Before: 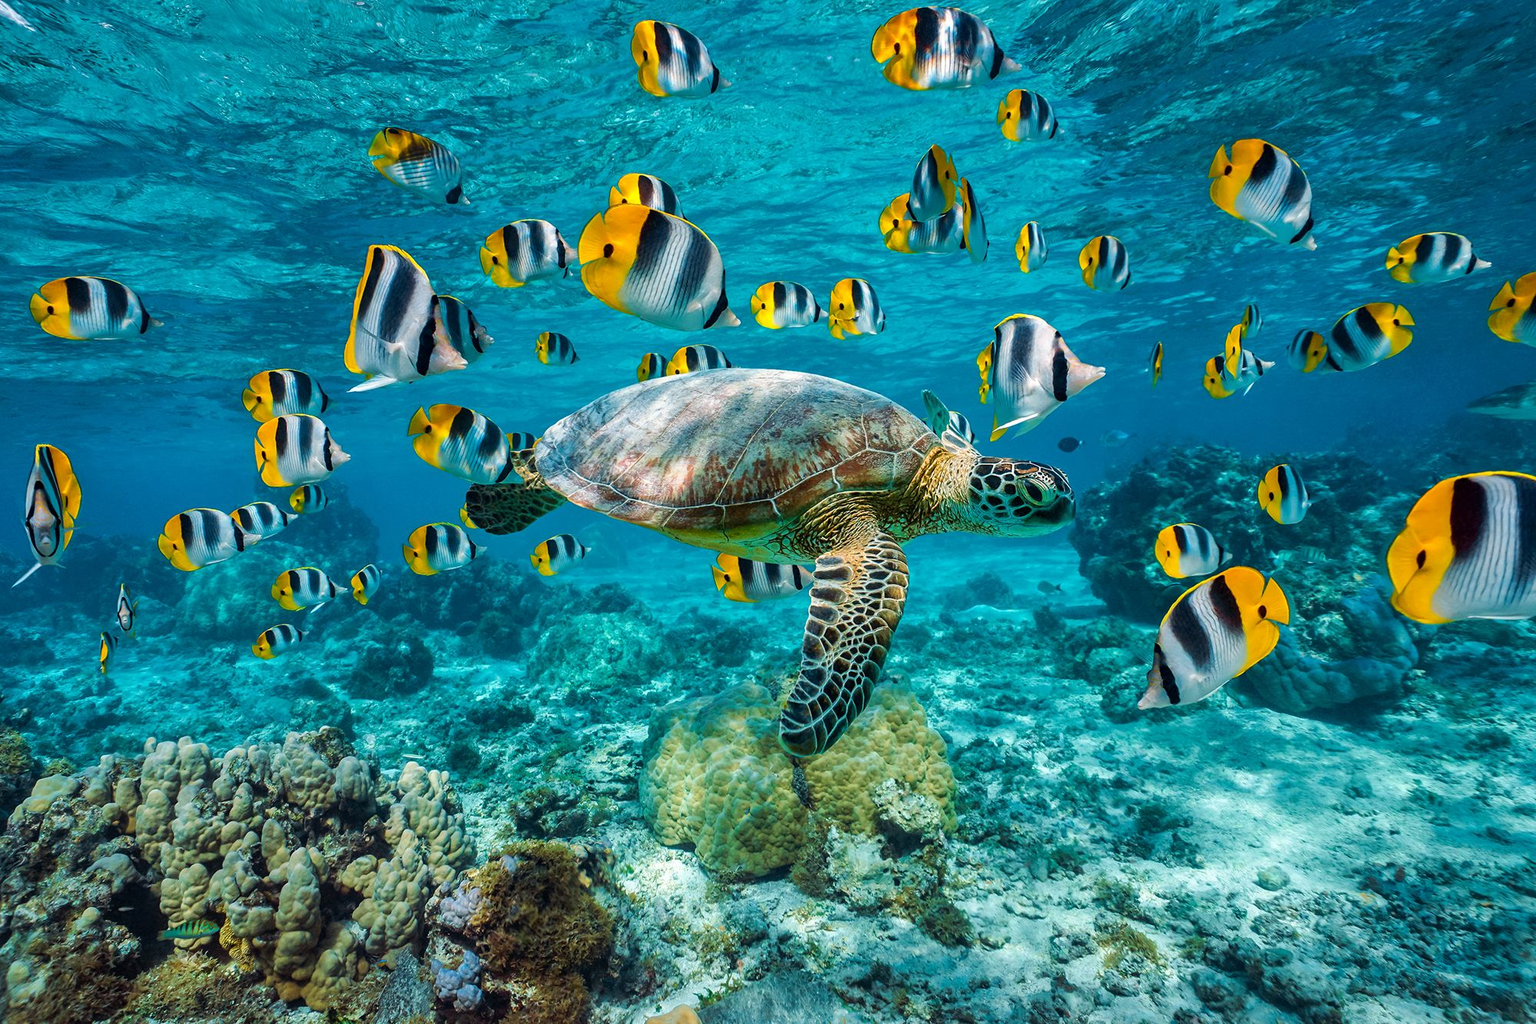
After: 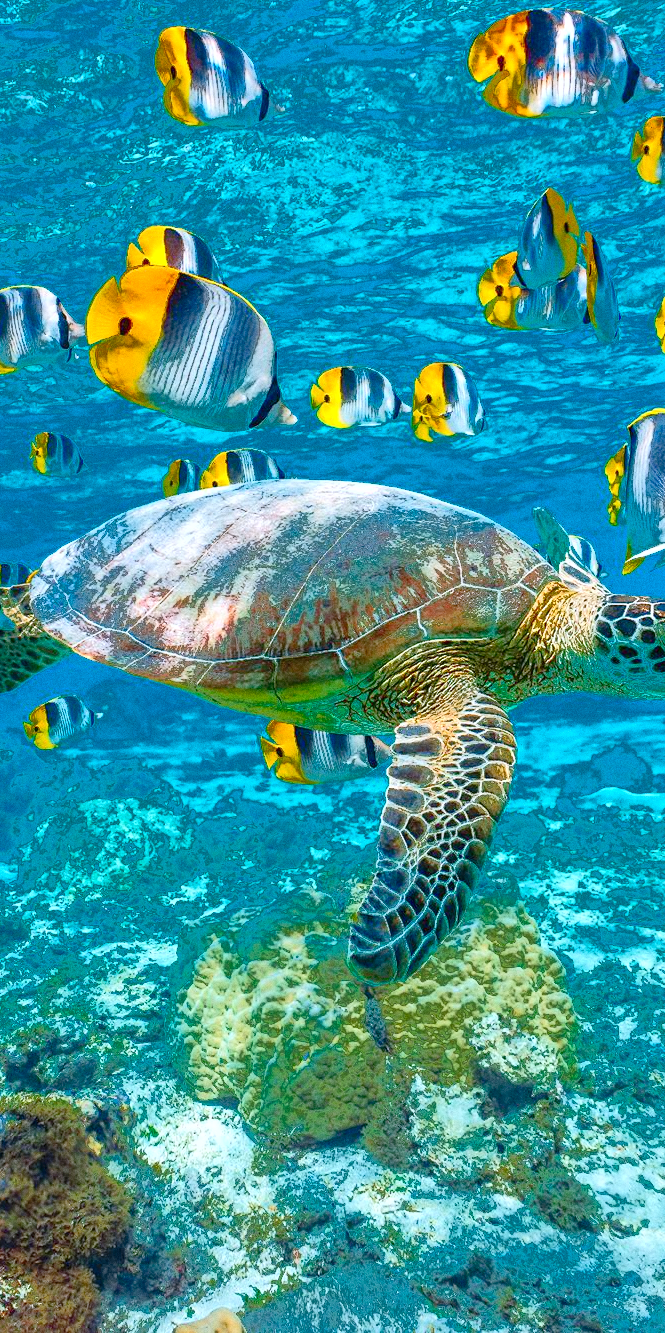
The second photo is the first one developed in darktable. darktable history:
white balance: red 0.984, blue 1.059
grain: coarseness 3.21 ISO
levels: levels [0, 0.397, 0.955]
fill light: exposure -0.73 EV, center 0.69, width 2.2
crop: left 33.36%, right 33.36%
